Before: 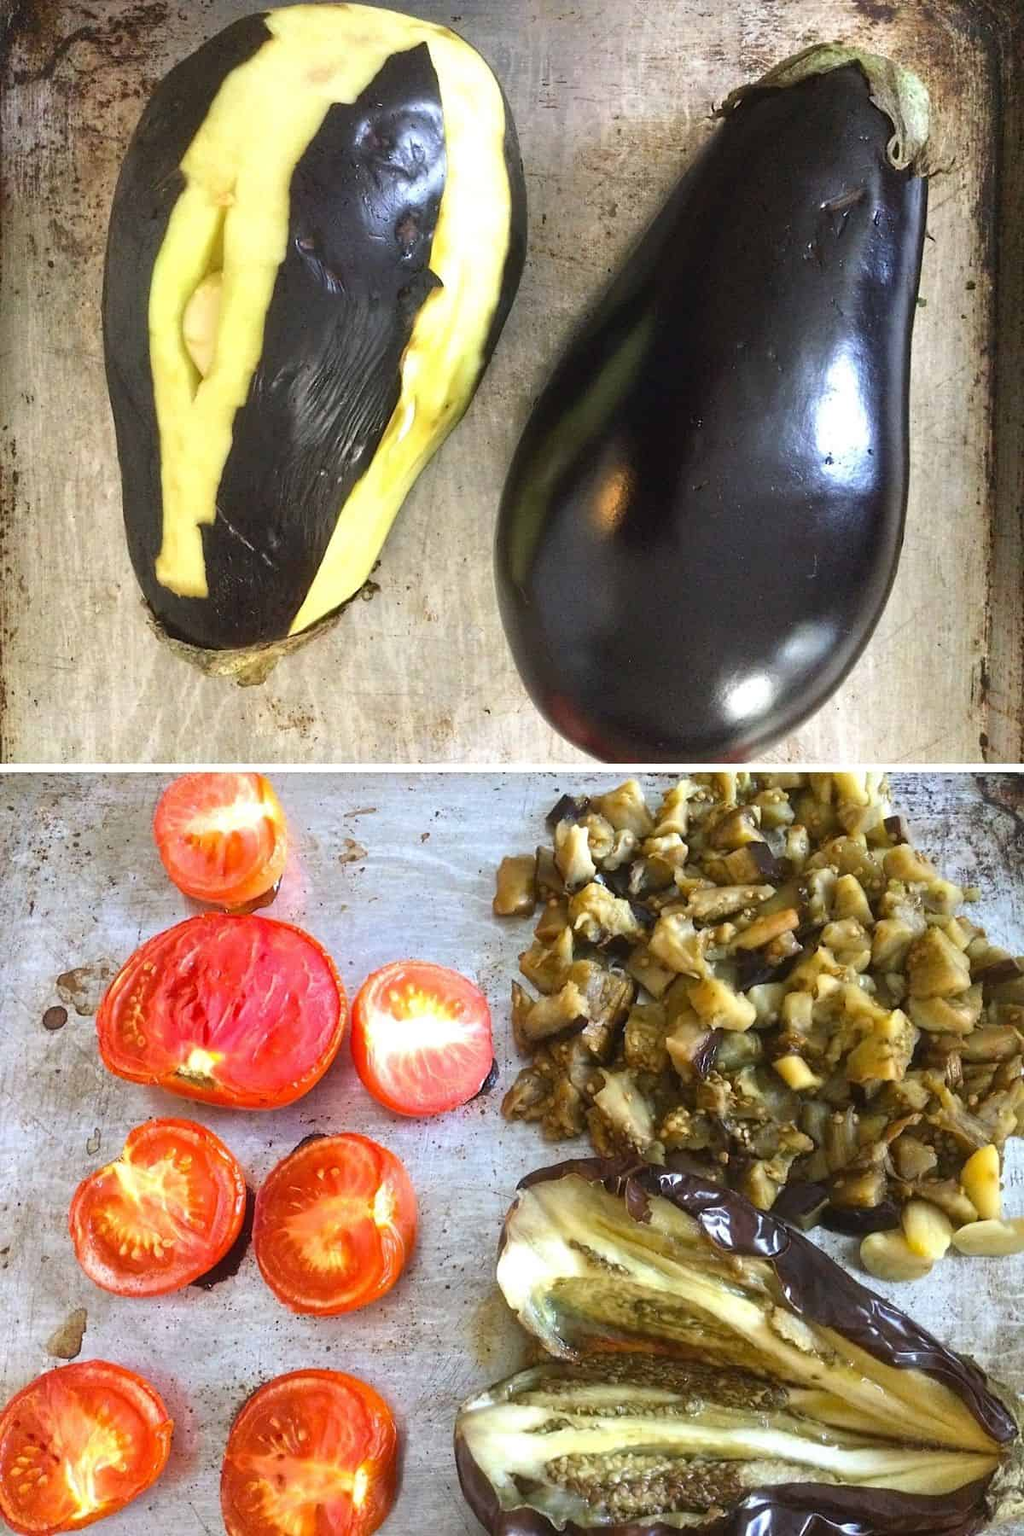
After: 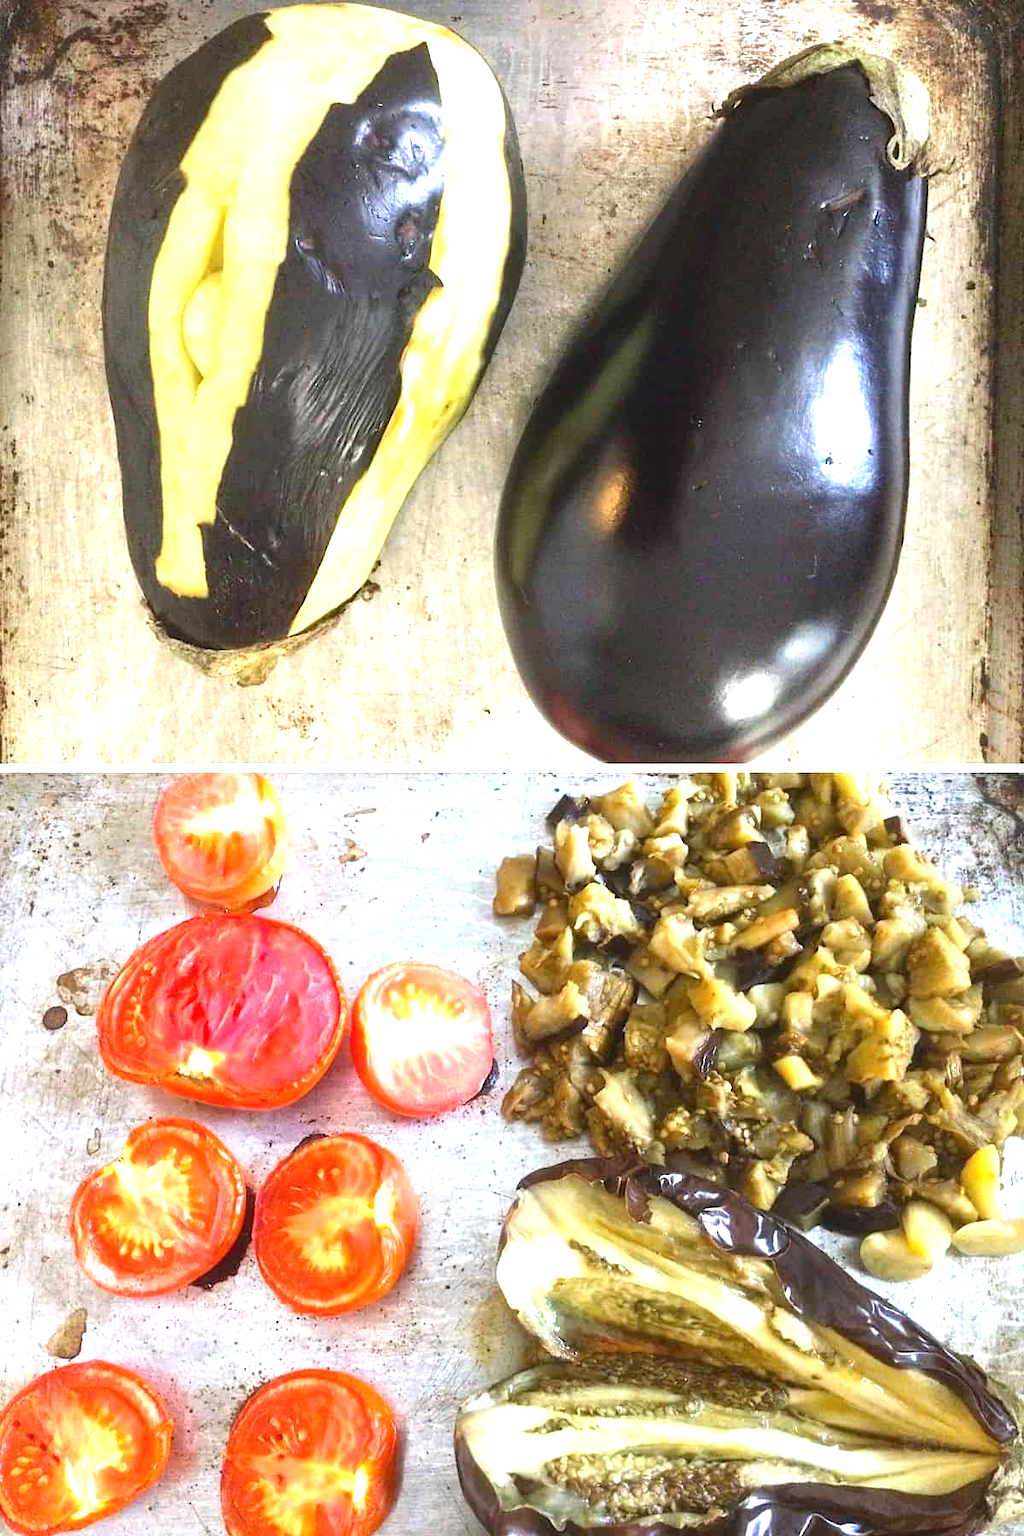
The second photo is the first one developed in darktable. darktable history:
exposure: black level correction 0, exposure 0.899 EV, compensate highlight preservation false
